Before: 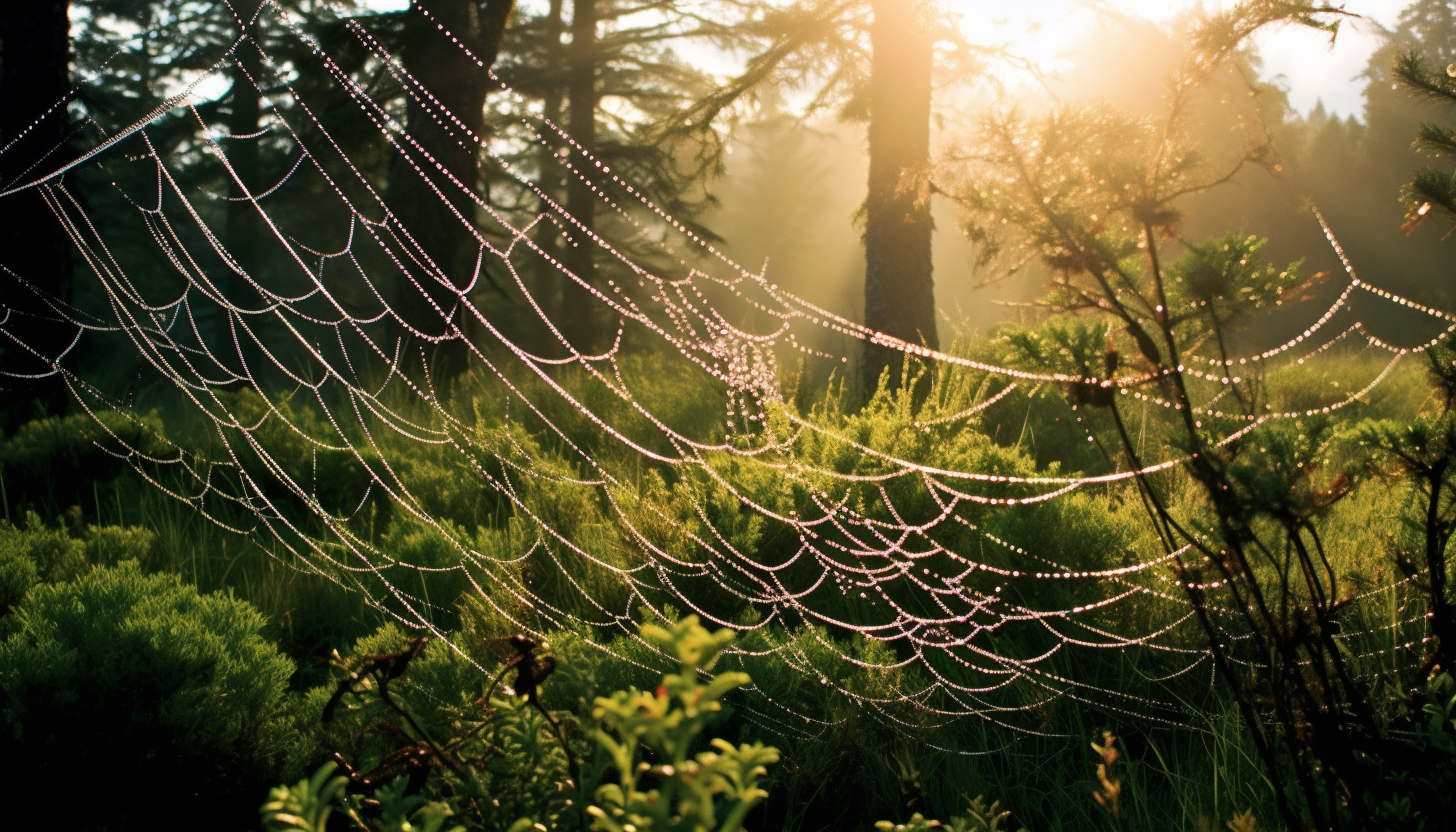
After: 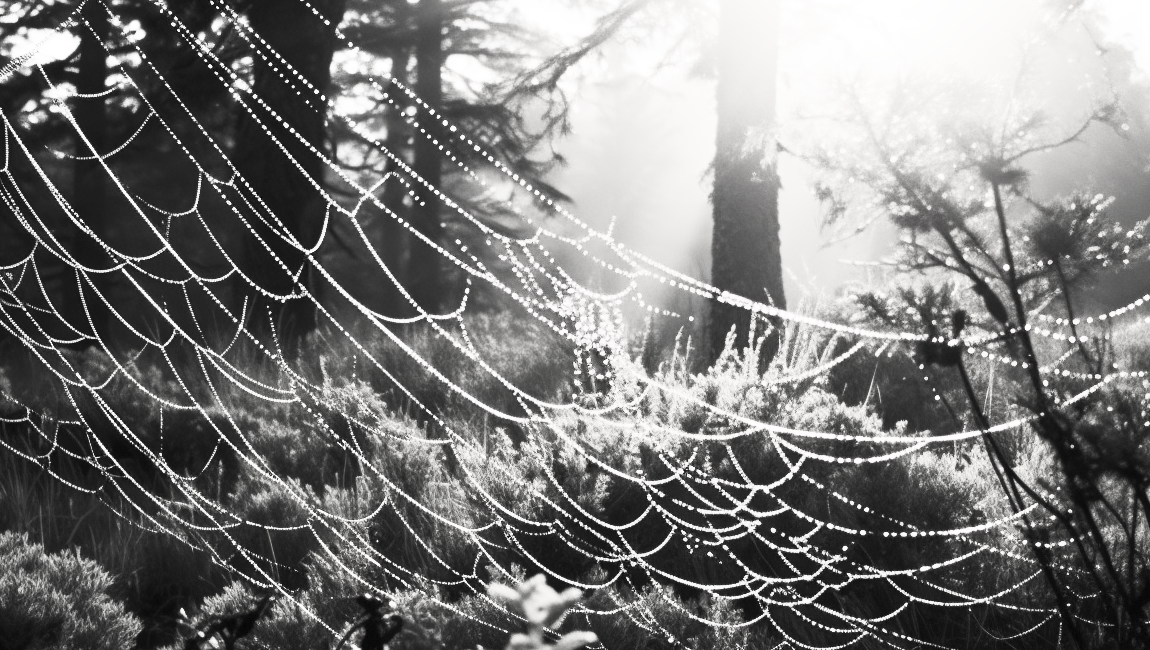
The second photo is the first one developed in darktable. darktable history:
contrast brightness saturation: contrast 0.545, brightness 0.464, saturation -0.982
crop and rotate: left 10.518%, top 4.987%, right 10.453%, bottom 16.835%
